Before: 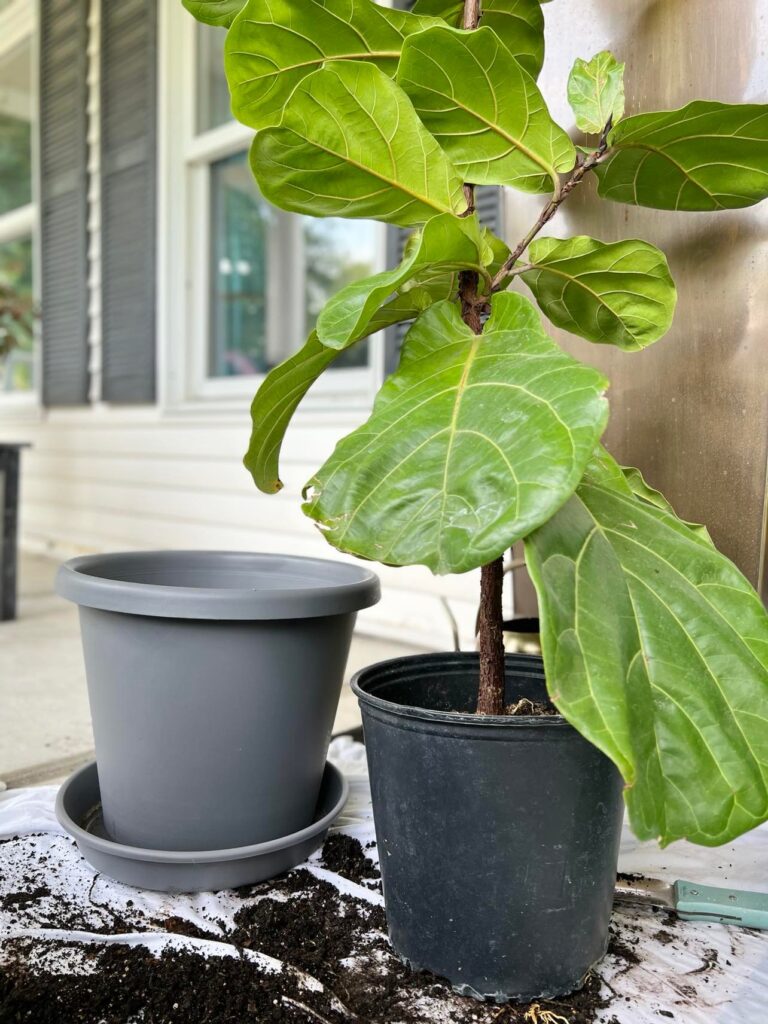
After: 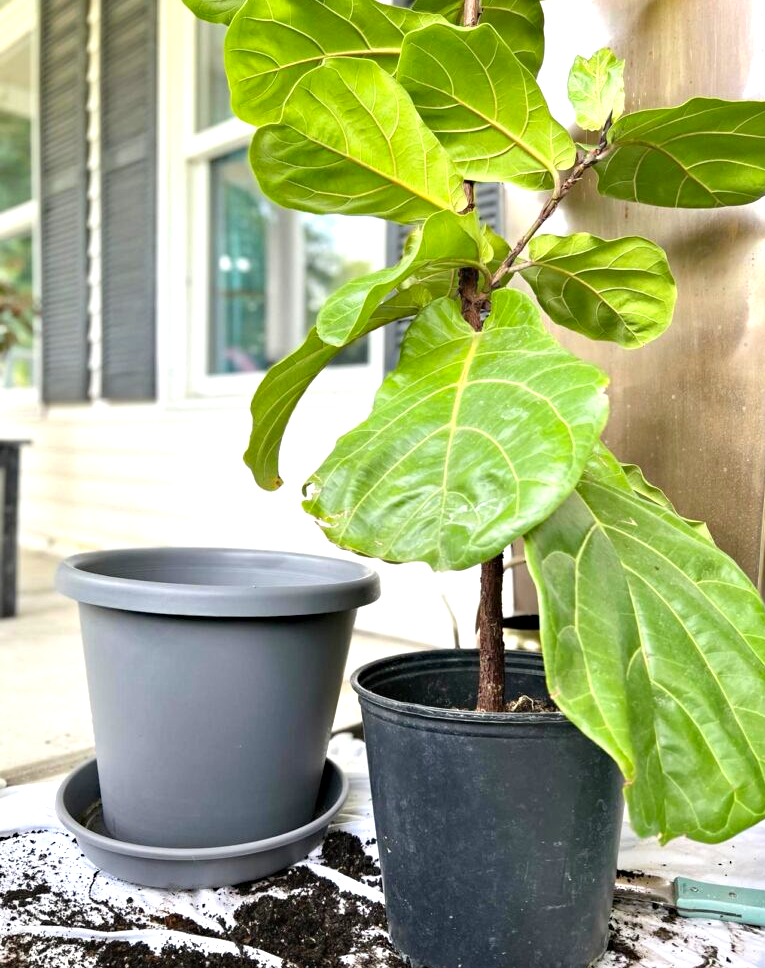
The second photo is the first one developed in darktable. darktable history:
exposure: black level correction 0, exposure 0.702 EV, compensate exposure bias true, compensate highlight preservation false
haze removal: compatibility mode true, adaptive false
crop: top 0.328%, right 0.266%, bottom 5.086%
